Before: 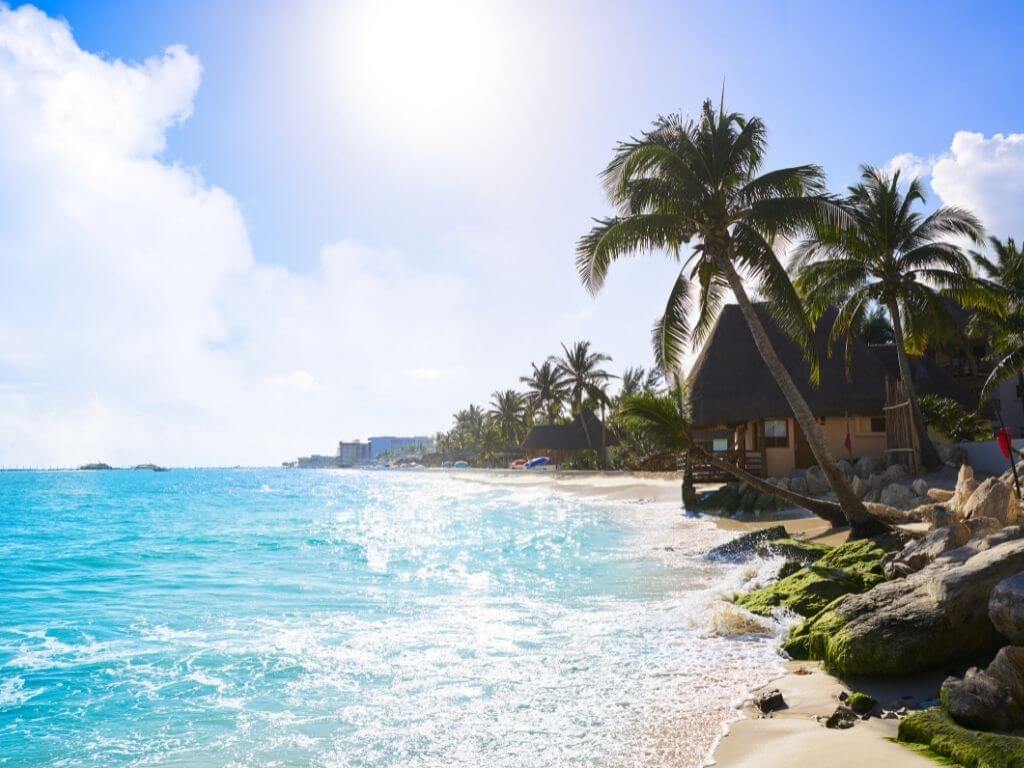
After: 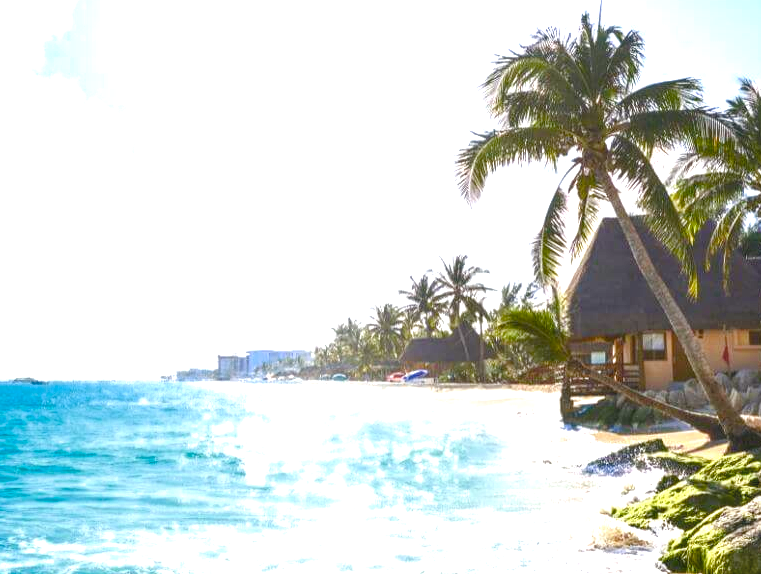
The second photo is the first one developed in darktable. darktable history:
local contrast: detail 130%
color zones: curves: ch0 [(0.25, 0.5) (0.636, 0.25) (0.75, 0.5)]
crop and rotate: left 11.984%, top 11.337%, right 13.623%, bottom 13.798%
color balance rgb: power › hue 60.08°, perceptual saturation grading › global saturation 20%, perceptual saturation grading › highlights -25.401%, perceptual saturation grading › shadows 49.28%
exposure: black level correction 0, exposure 1.101 EV, compensate highlight preservation false
